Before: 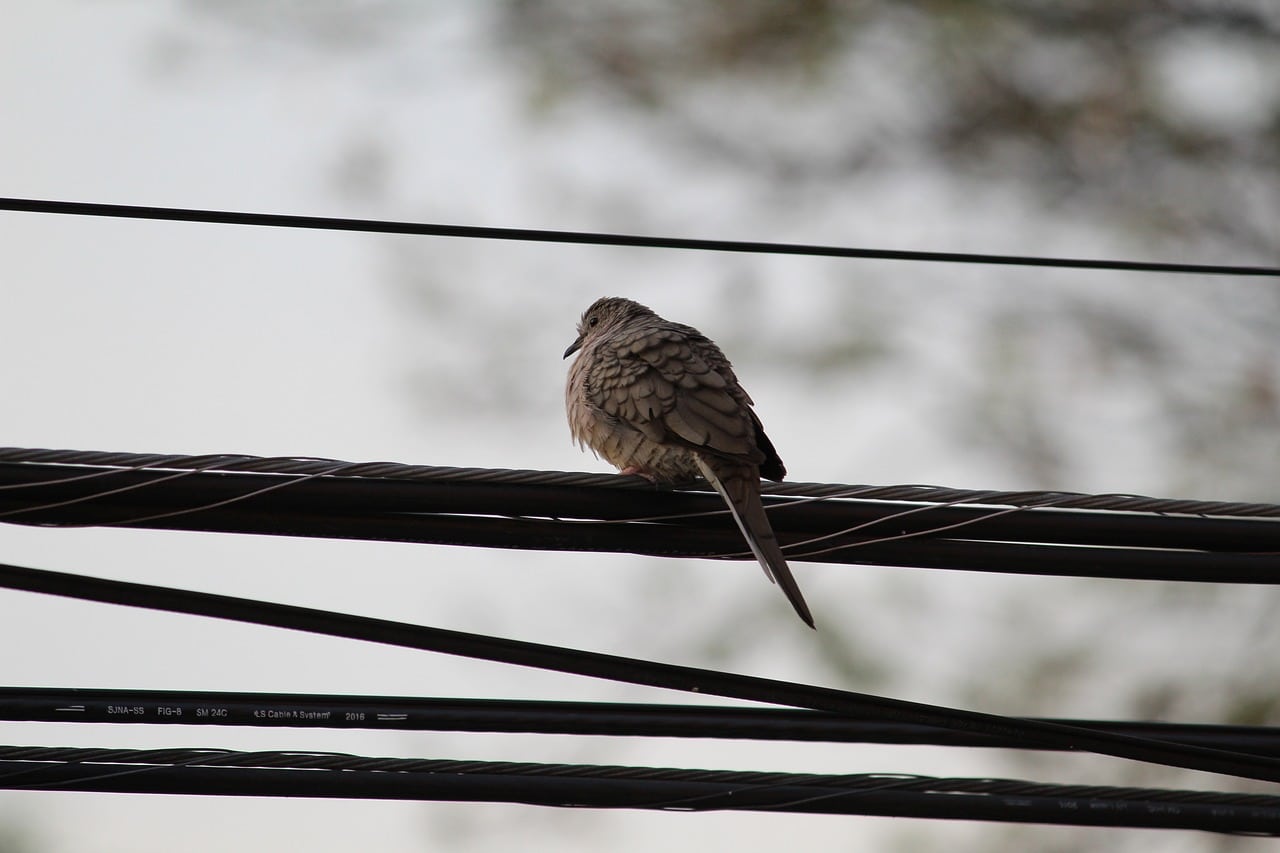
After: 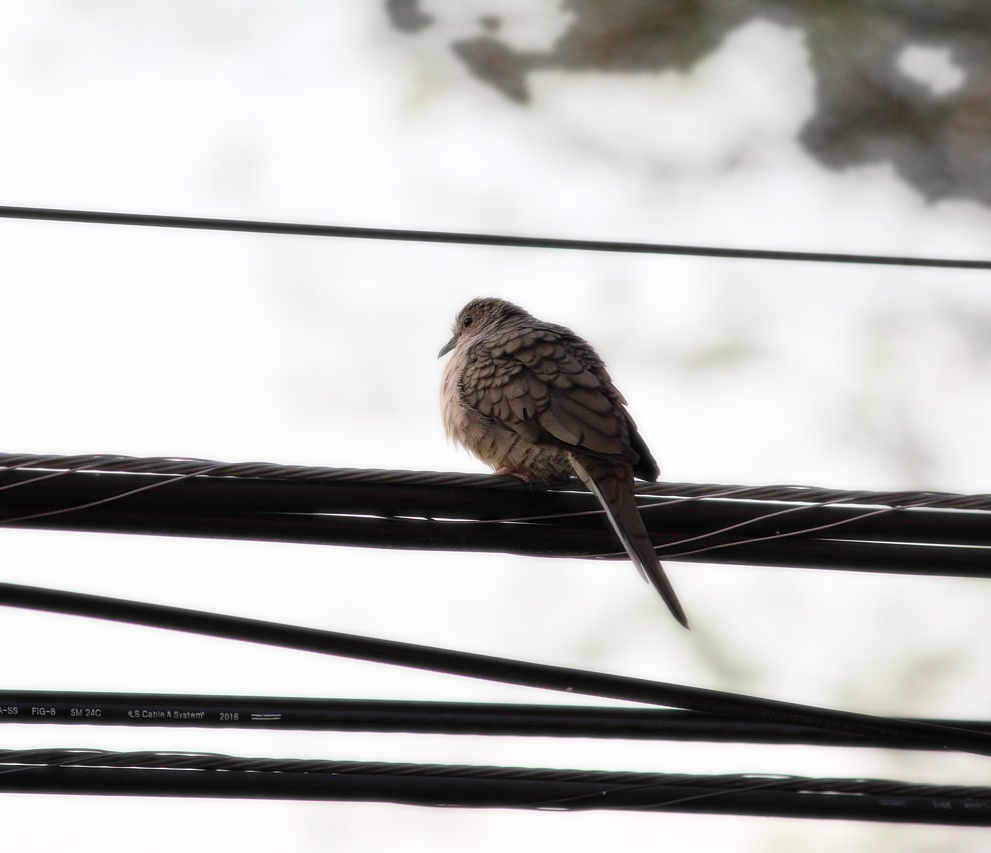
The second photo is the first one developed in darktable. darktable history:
crop: left 9.88%, right 12.664%
bloom: size 0%, threshold 54.82%, strength 8.31%
